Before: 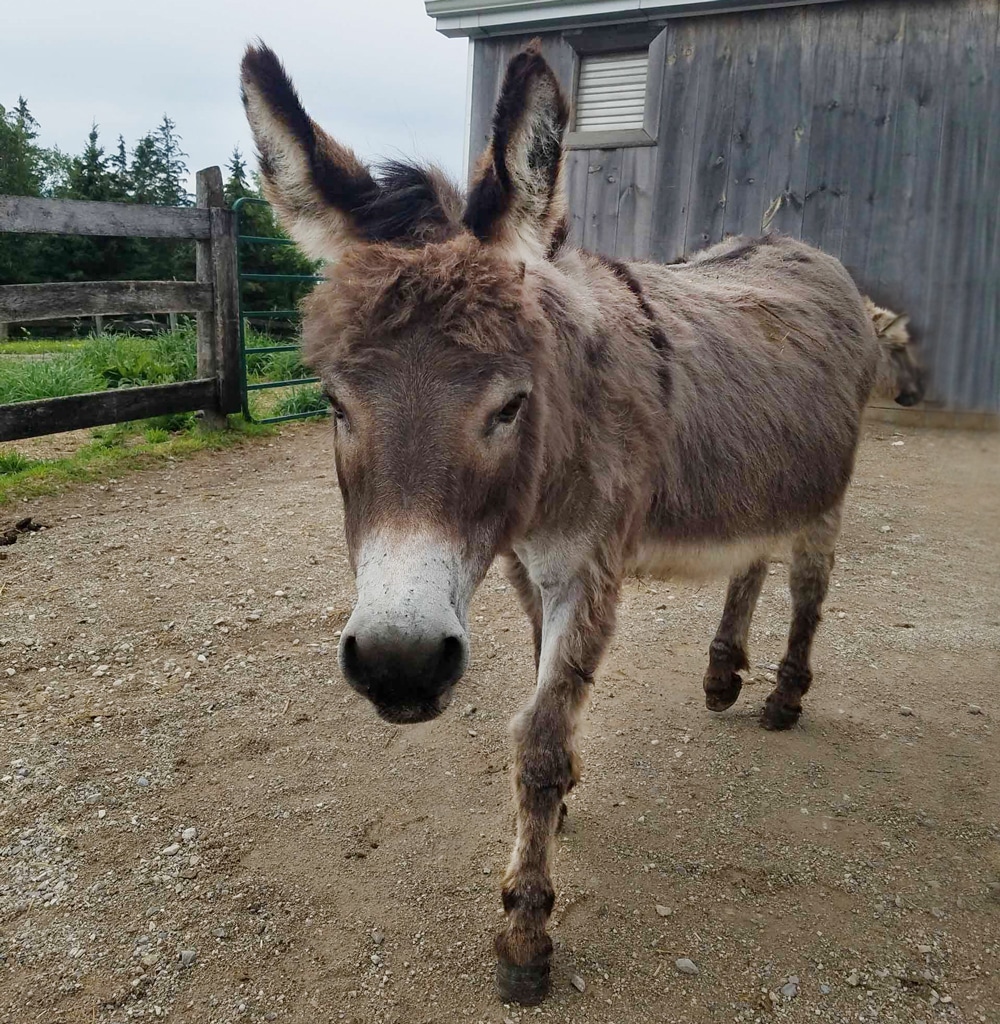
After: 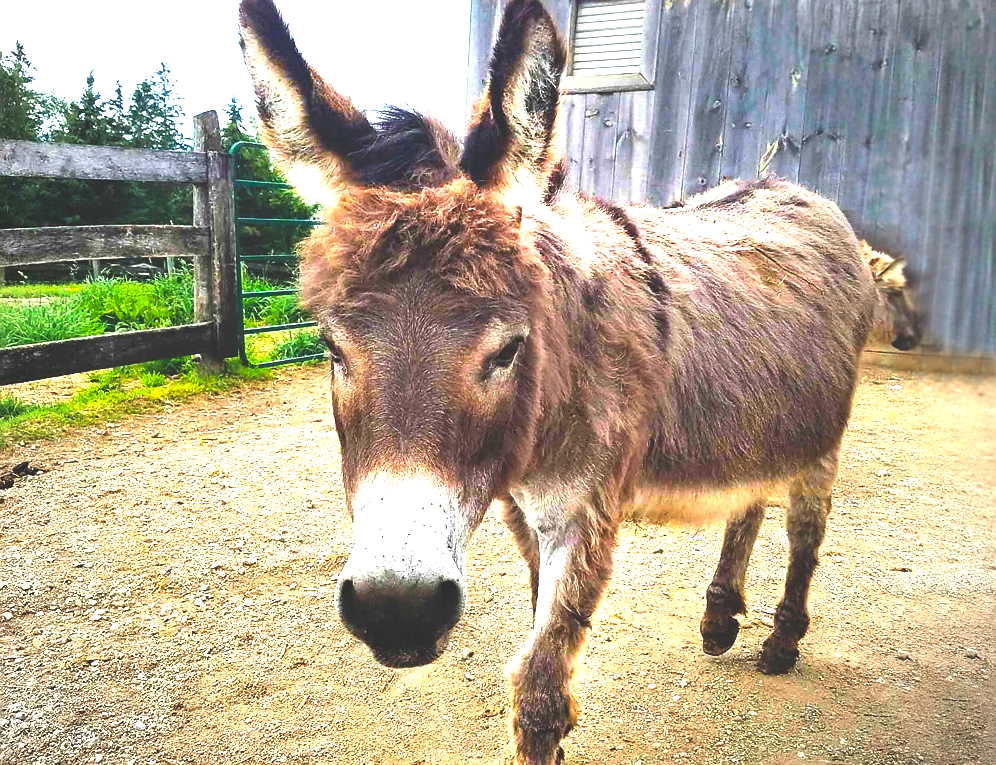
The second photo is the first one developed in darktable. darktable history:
color balance: output saturation 110%
color balance rgb: perceptual saturation grading › global saturation 25%, global vibrance 20%
white balance: emerald 1
rgb curve: curves: ch0 [(0, 0.186) (0.314, 0.284) (0.775, 0.708) (1, 1)], compensate middle gray true, preserve colors none
crop: left 0.387%, top 5.469%, bottom 19.809%
vignetting: on, module defaults
exposure: exposure 2 EV, compensate exposure bias true, compensate highlight preservation false
sharpen: radius 0.969, amount 0.604
